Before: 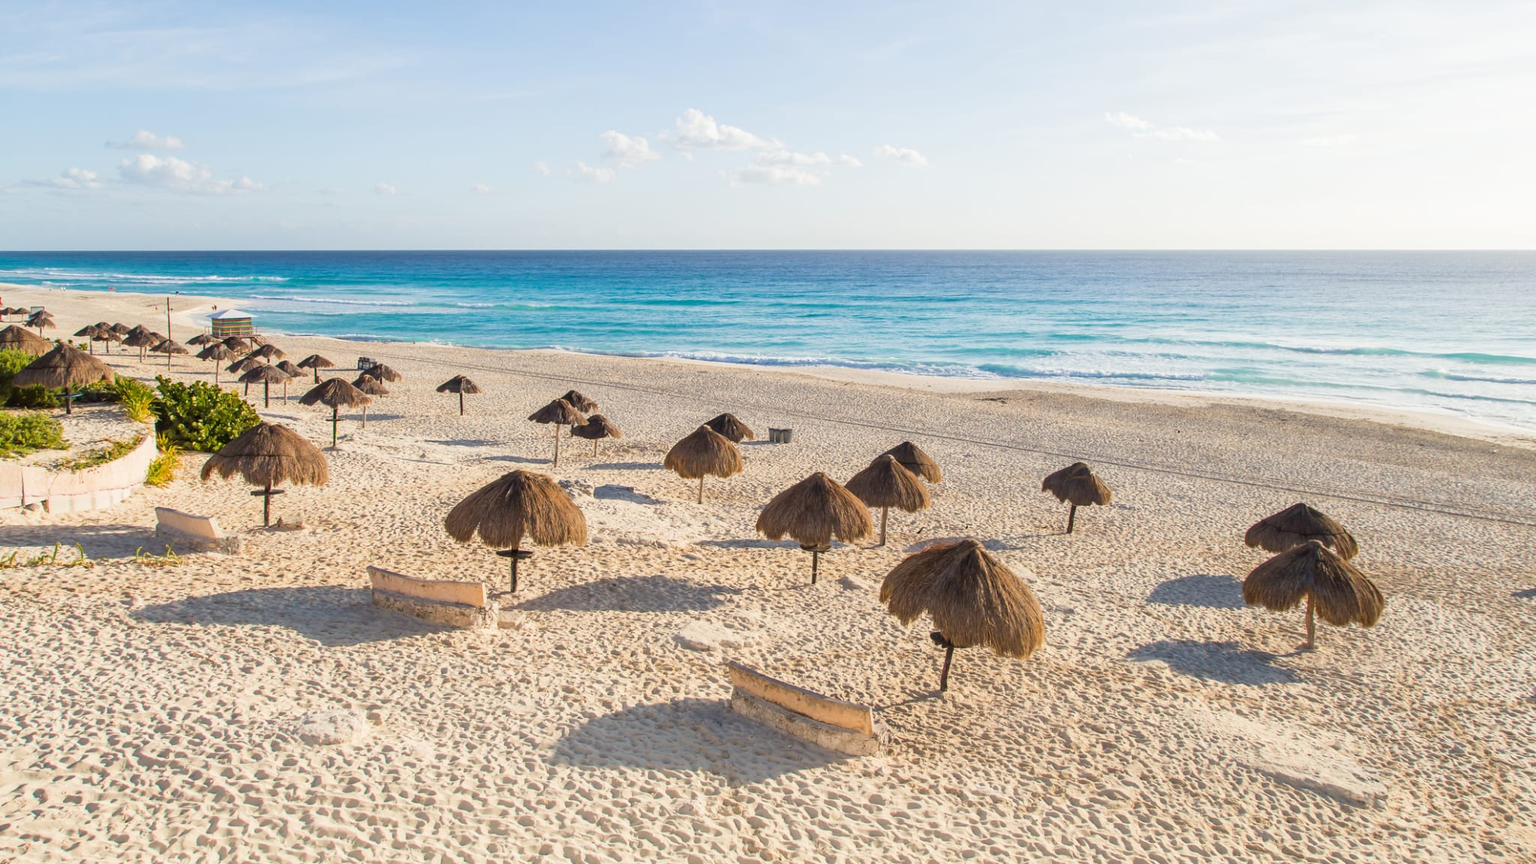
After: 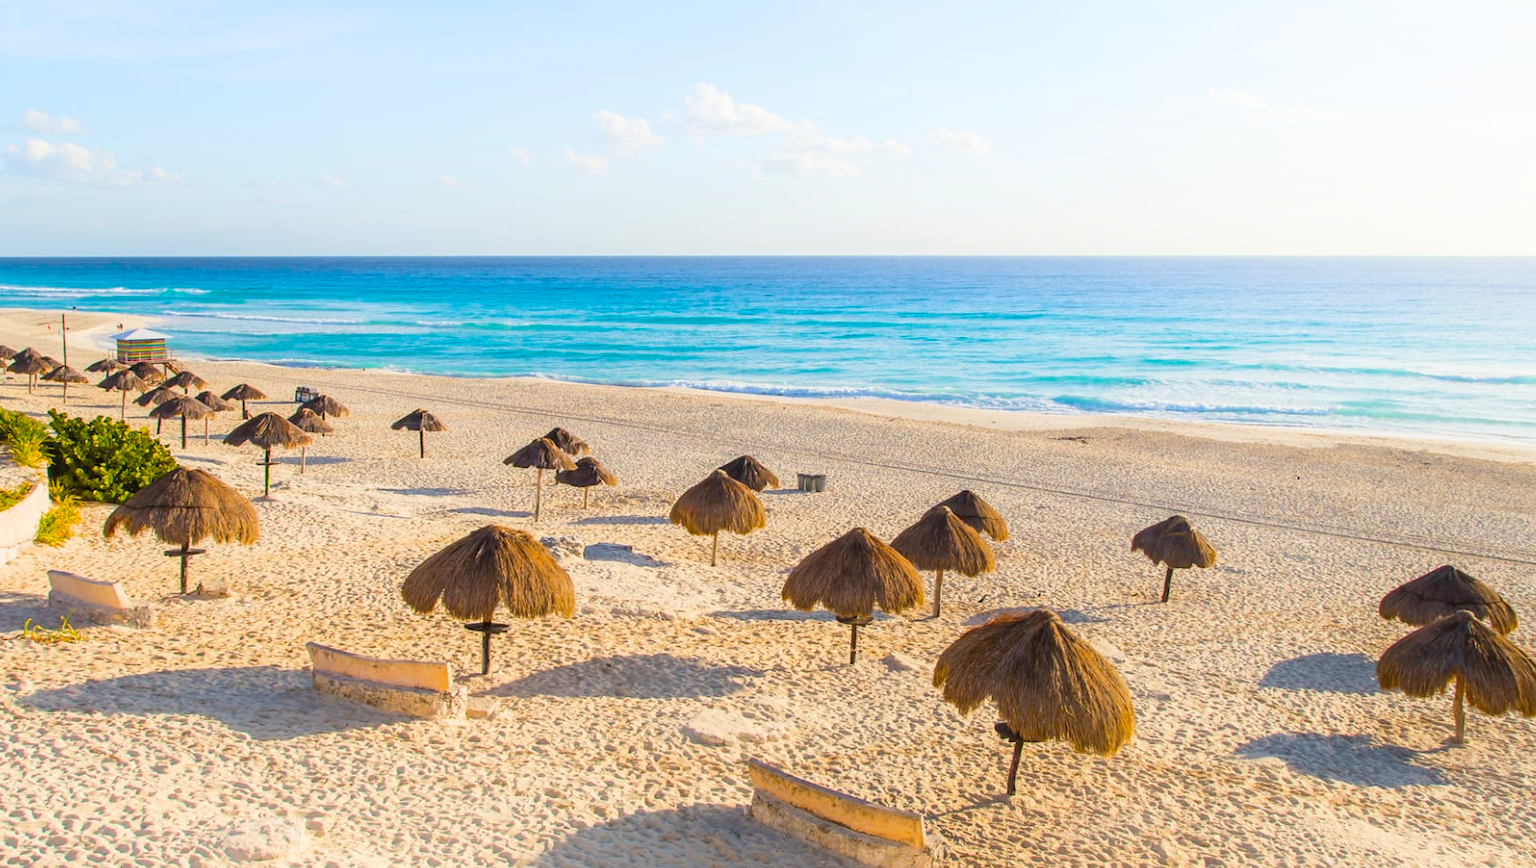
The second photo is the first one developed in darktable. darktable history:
shadows and highlights: shadows -25.28, highlights 48.21, soften with gaussian
color balance rgb: perceptual saturation grading › global saturation 37.262%, global vibrance 20%
crop and rotate: left 7.572%, top 4.709%, right 10.59%, bottom 12.925%
